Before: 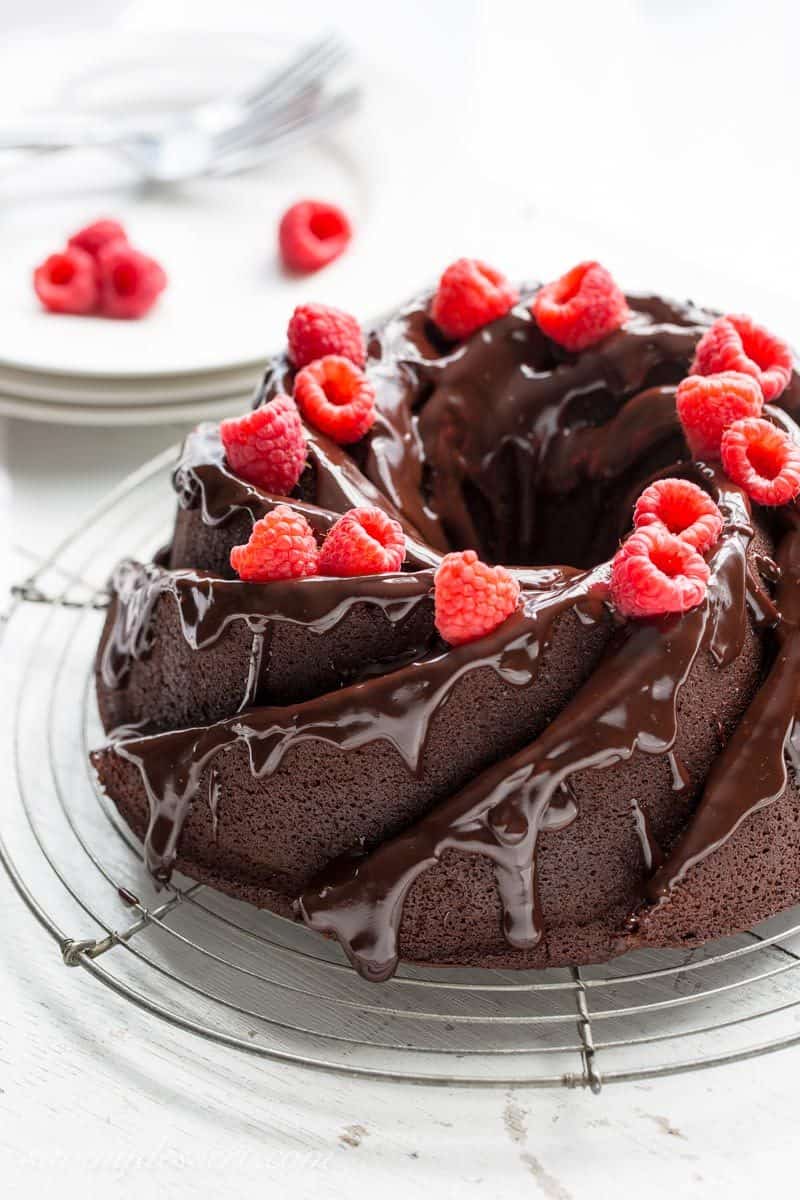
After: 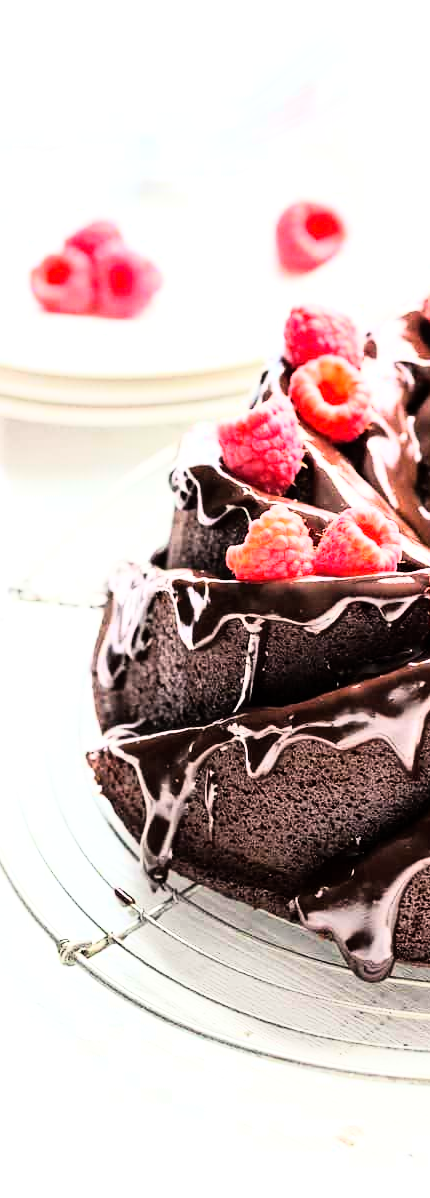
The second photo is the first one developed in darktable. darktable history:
crop: left 0.587%, right 45.588%, bottom 0.086%
rgb curve: curves: ch0 [(0, 0) (0.21, 0.15) (0.24, 0.21) (0.5, 0.75) (0.75, 0.96) (0.89, 0.99) (1, 1)]; ch1 [(0, 0.02) (0.21, 0.13) (0.25, 0.2) (0.5, 0.67) (0.75, 0.9) (0.89, 0.97) (1, 1)]; ch2 [(0, 0.02) (0.21, 0.13) (0.25, 0.2) (0.5, 0.67) (0.75, 0.9) (0.89, 0.97) (1, 1)], compensate middle gray true
exposure: exposure 0.6 EV, compensate highlight preservation false
